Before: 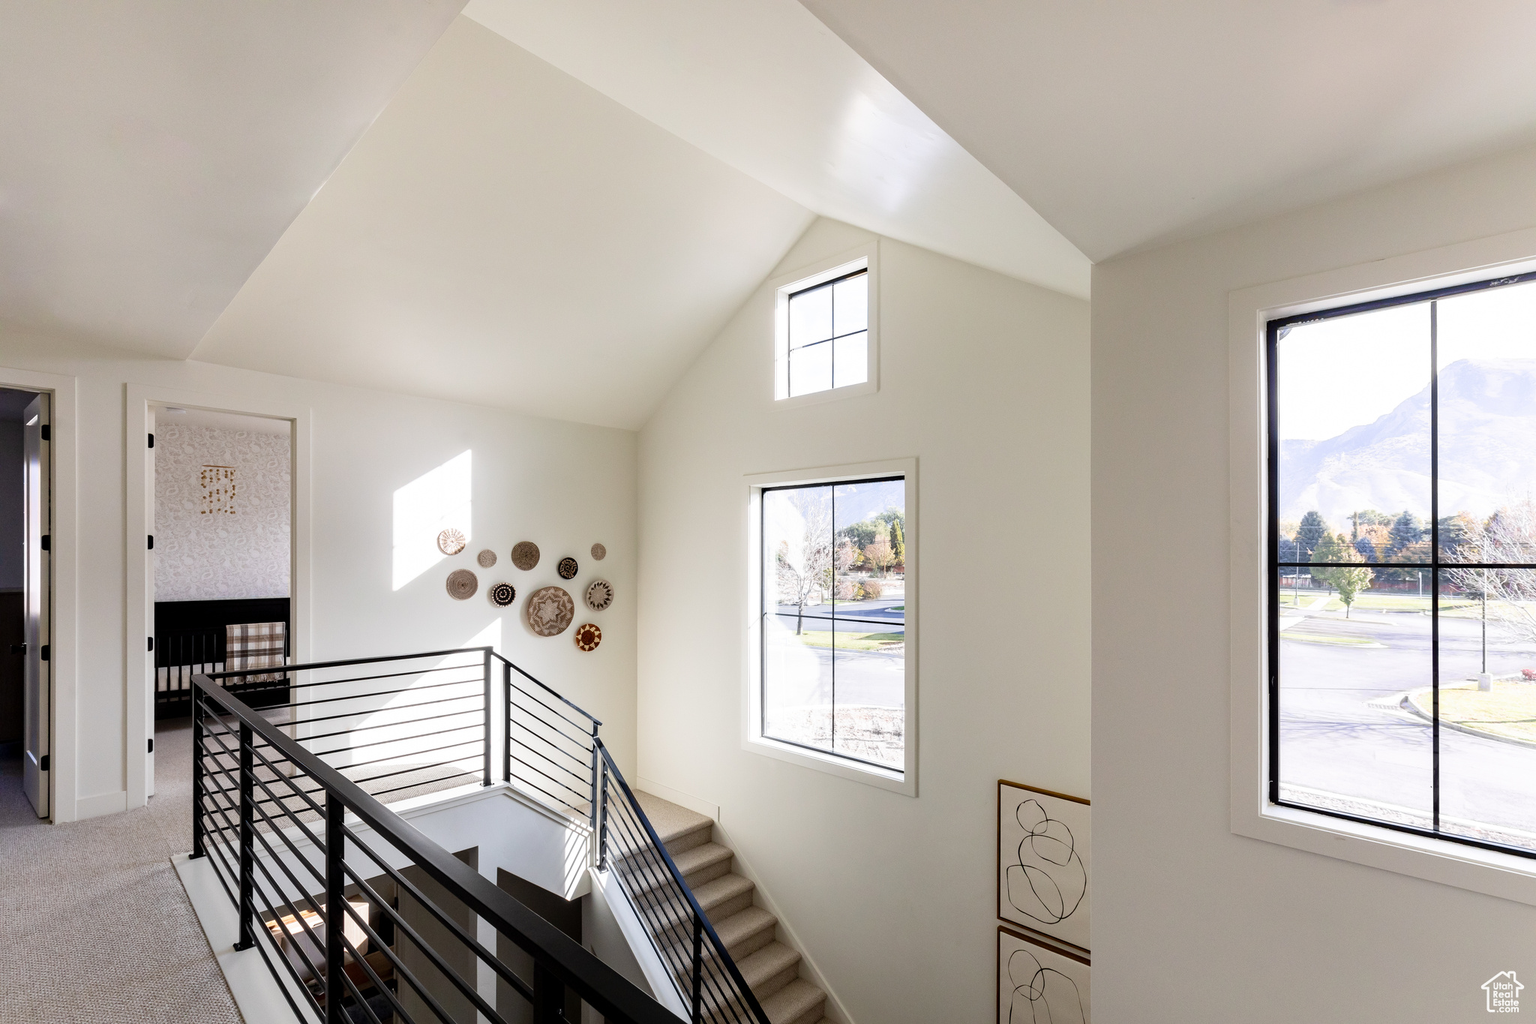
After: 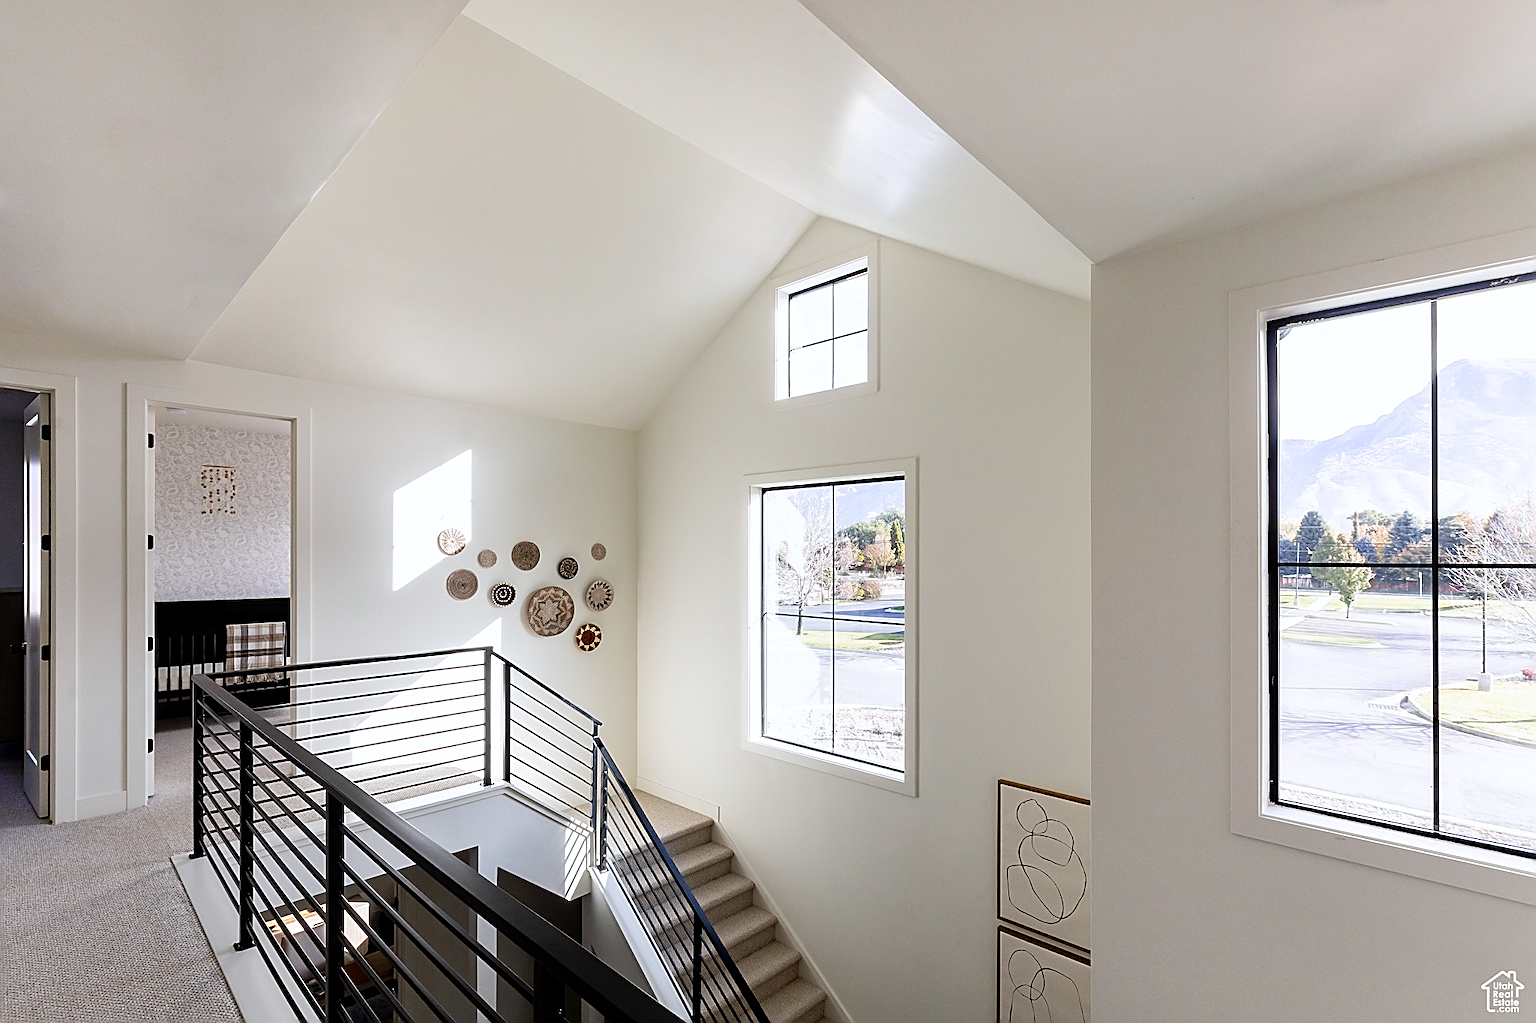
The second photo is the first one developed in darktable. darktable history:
sharpen: amount 1
white balance: red 0.988, blue 1.017
